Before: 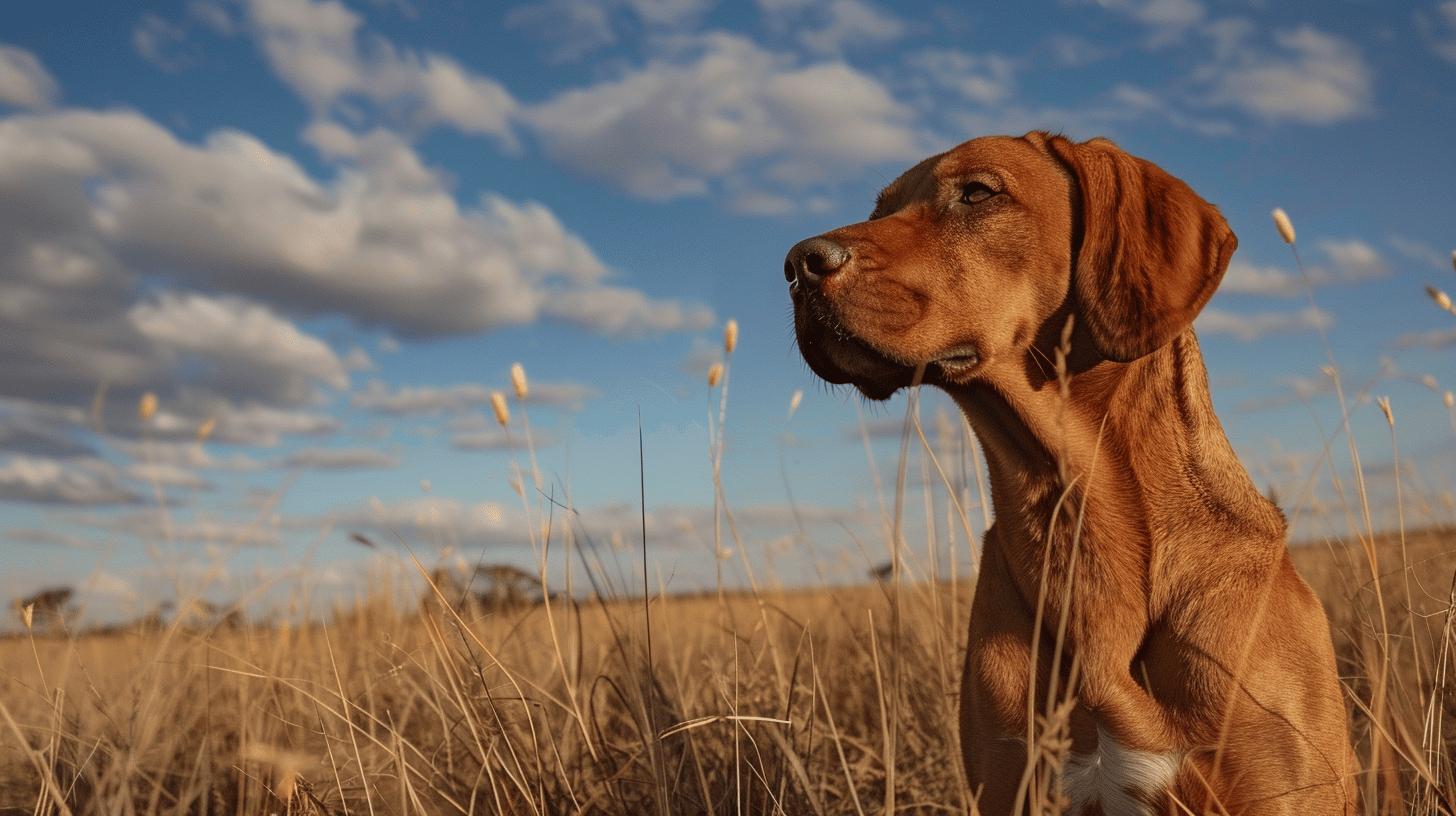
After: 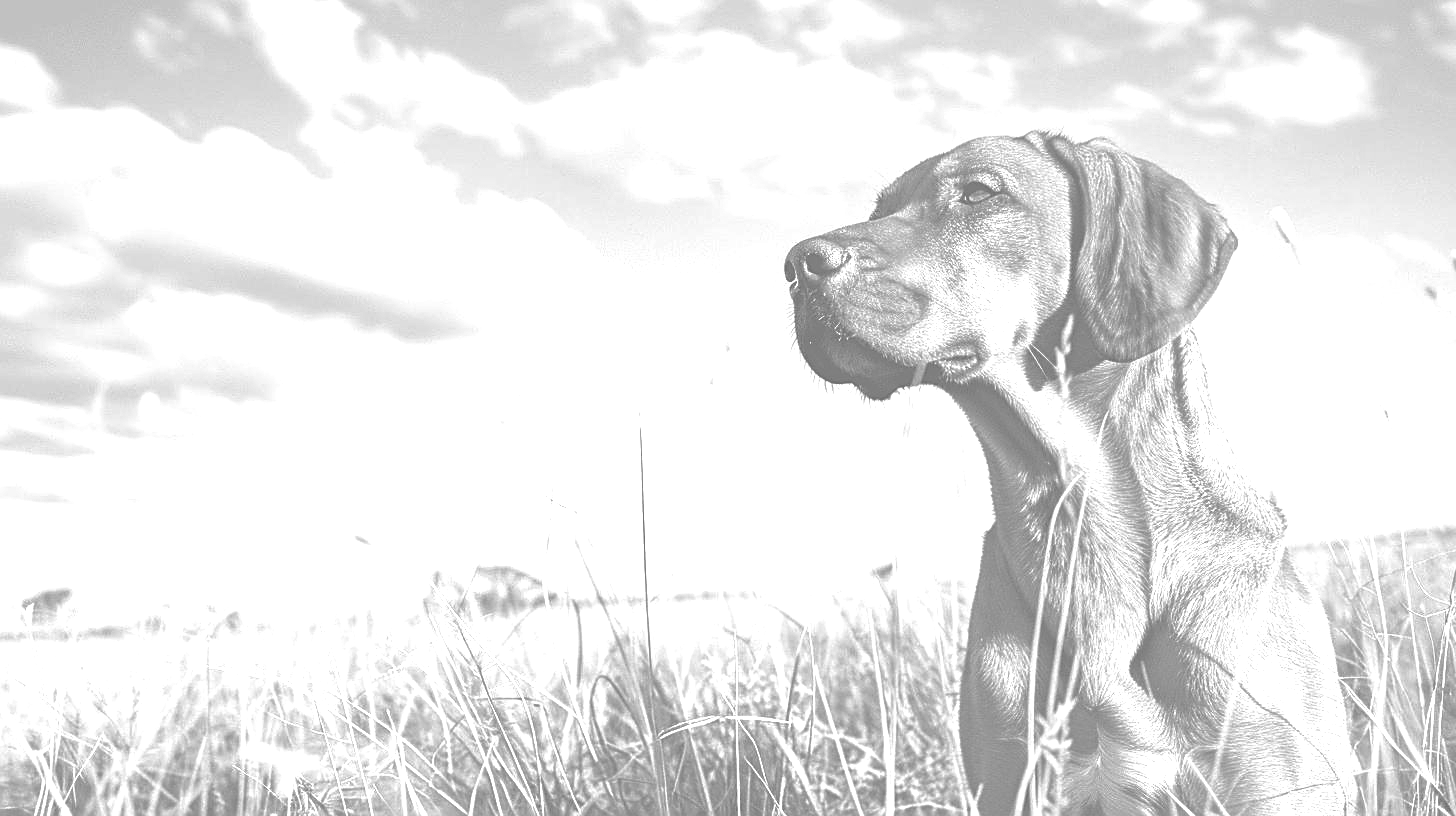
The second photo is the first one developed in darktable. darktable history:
monochrome: a -74.22, b 78.2
colorize: hue 25.2°, saturation 83%, source mix 82%, lightness 79%, version 1
sharpen: on, module defaults
contrast brightness saturation: contrast 0.53, brightness 0.47, saturation -1
